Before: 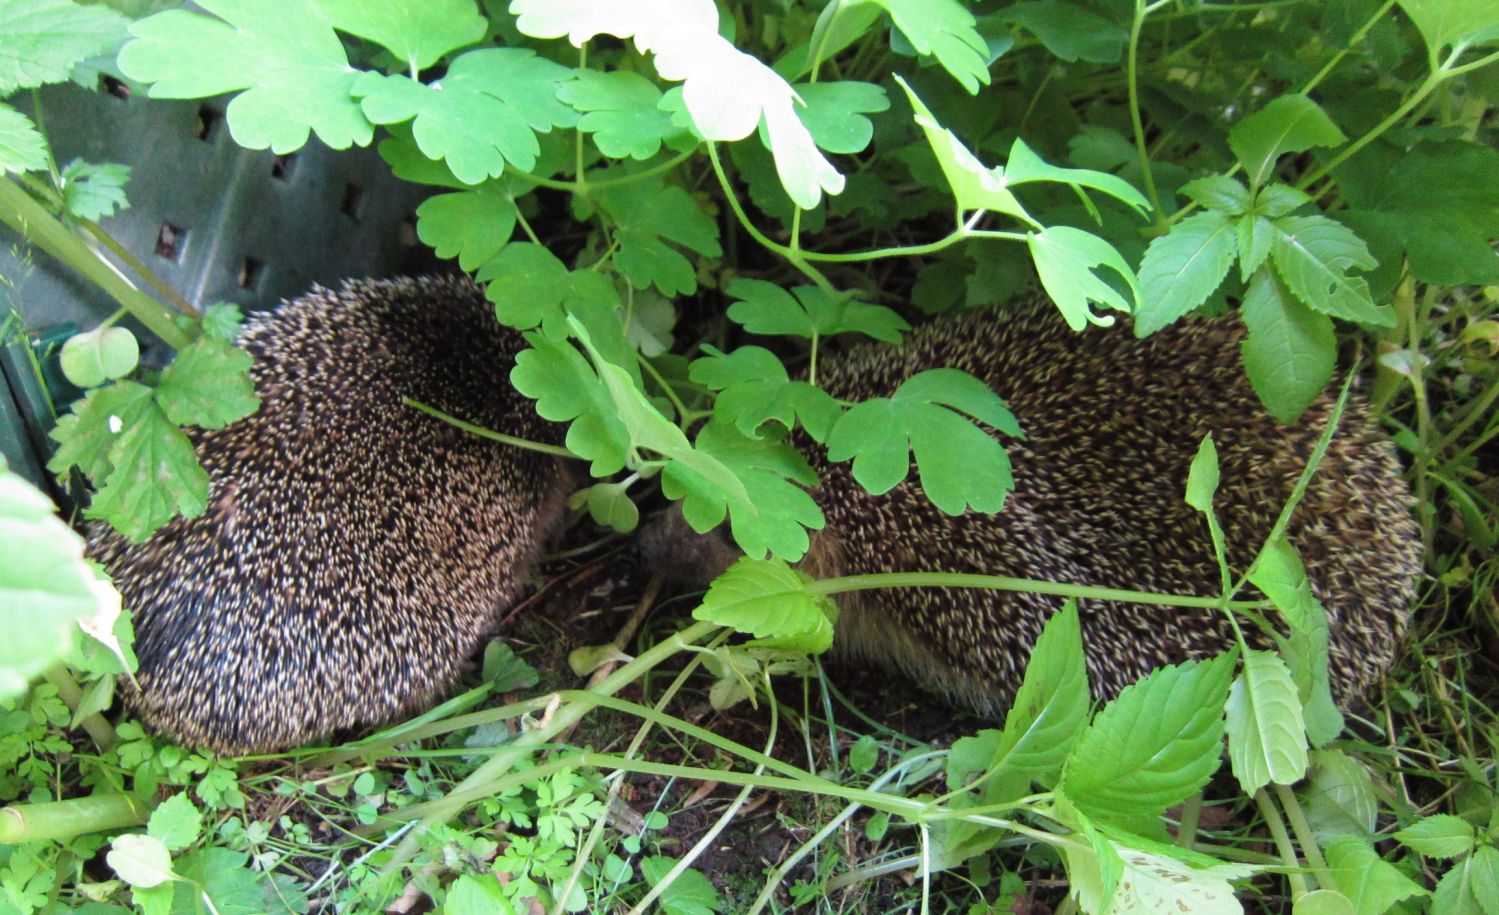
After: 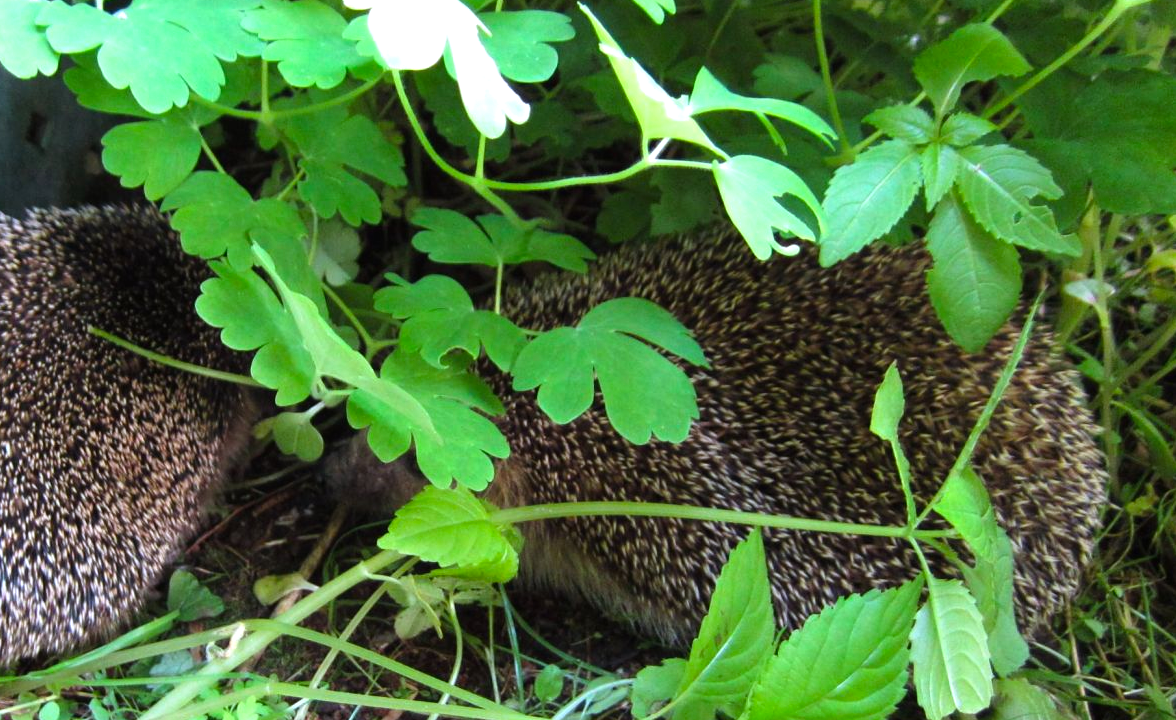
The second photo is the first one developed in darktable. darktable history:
crop and rotate: left 21.045%, top 7.862%, right 0.491%, bottom 13.432%
color balance rgb: highlights gain › luminance 17.057%, highlights gain › chroma 2.917%, highlights gain › hue 260.37°, perceptual saturation grading › global saturation 14.587%, contrast 5.237%
